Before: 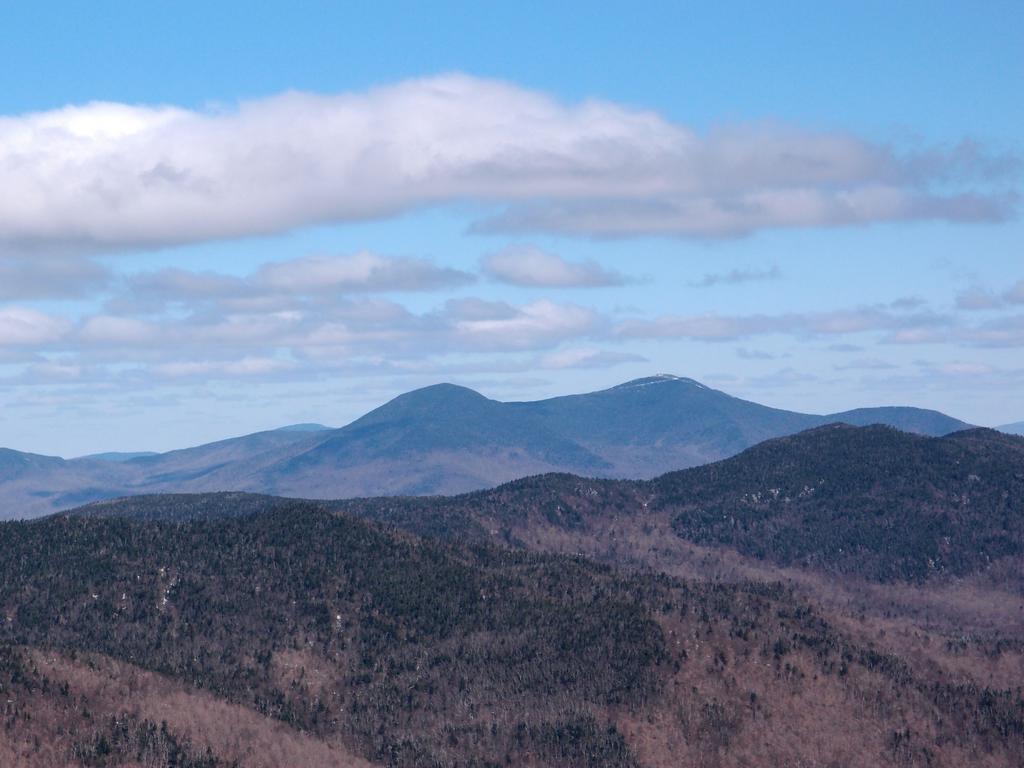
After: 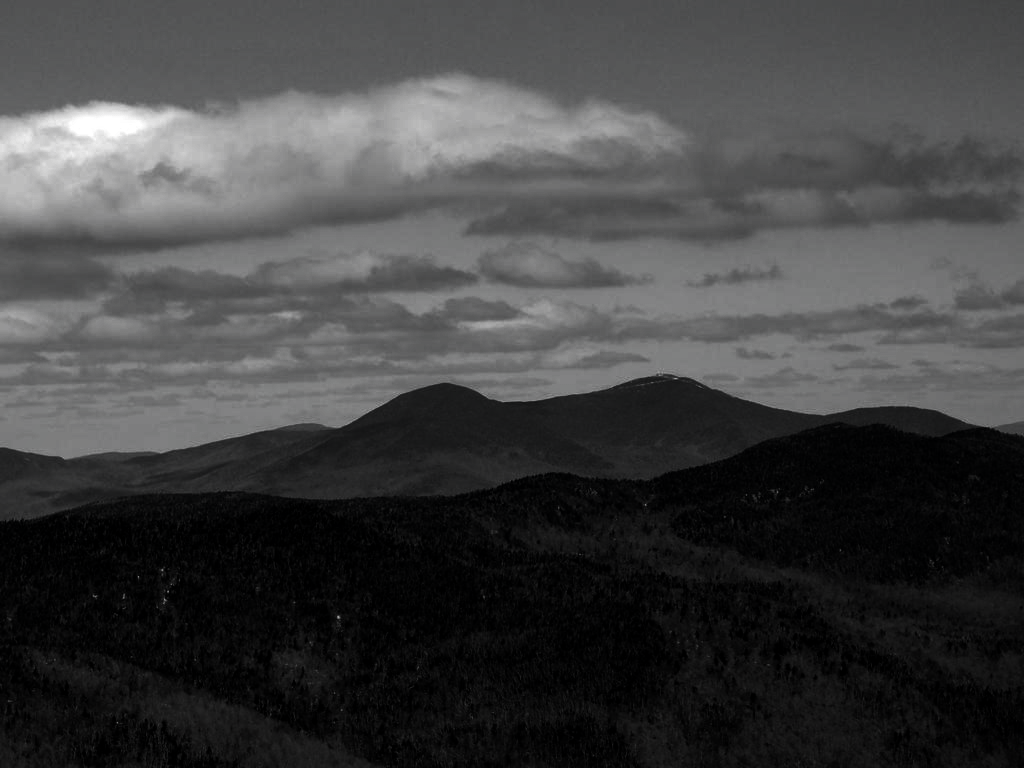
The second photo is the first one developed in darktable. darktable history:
contrast brightness saturation: contrast 0.02, brightness -0.981, saturation -0.986
local contrast: mode bilateral grid, contrast 20, coarseness 50, detail 119%, midtone range 0.2
